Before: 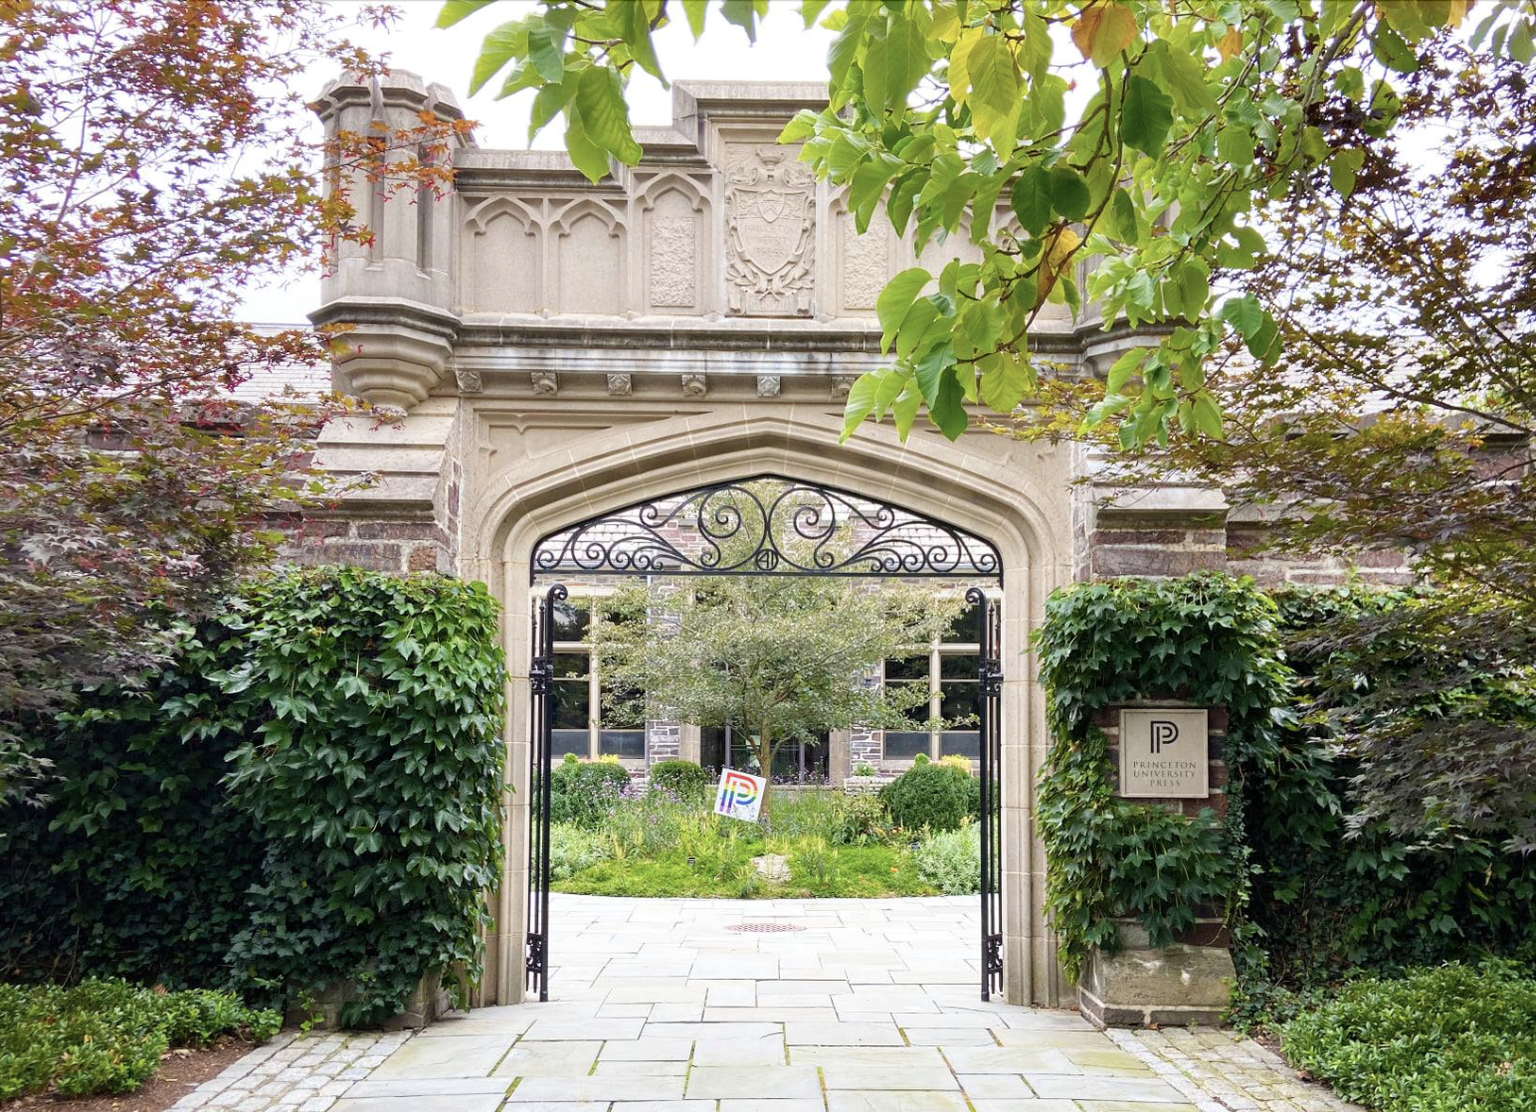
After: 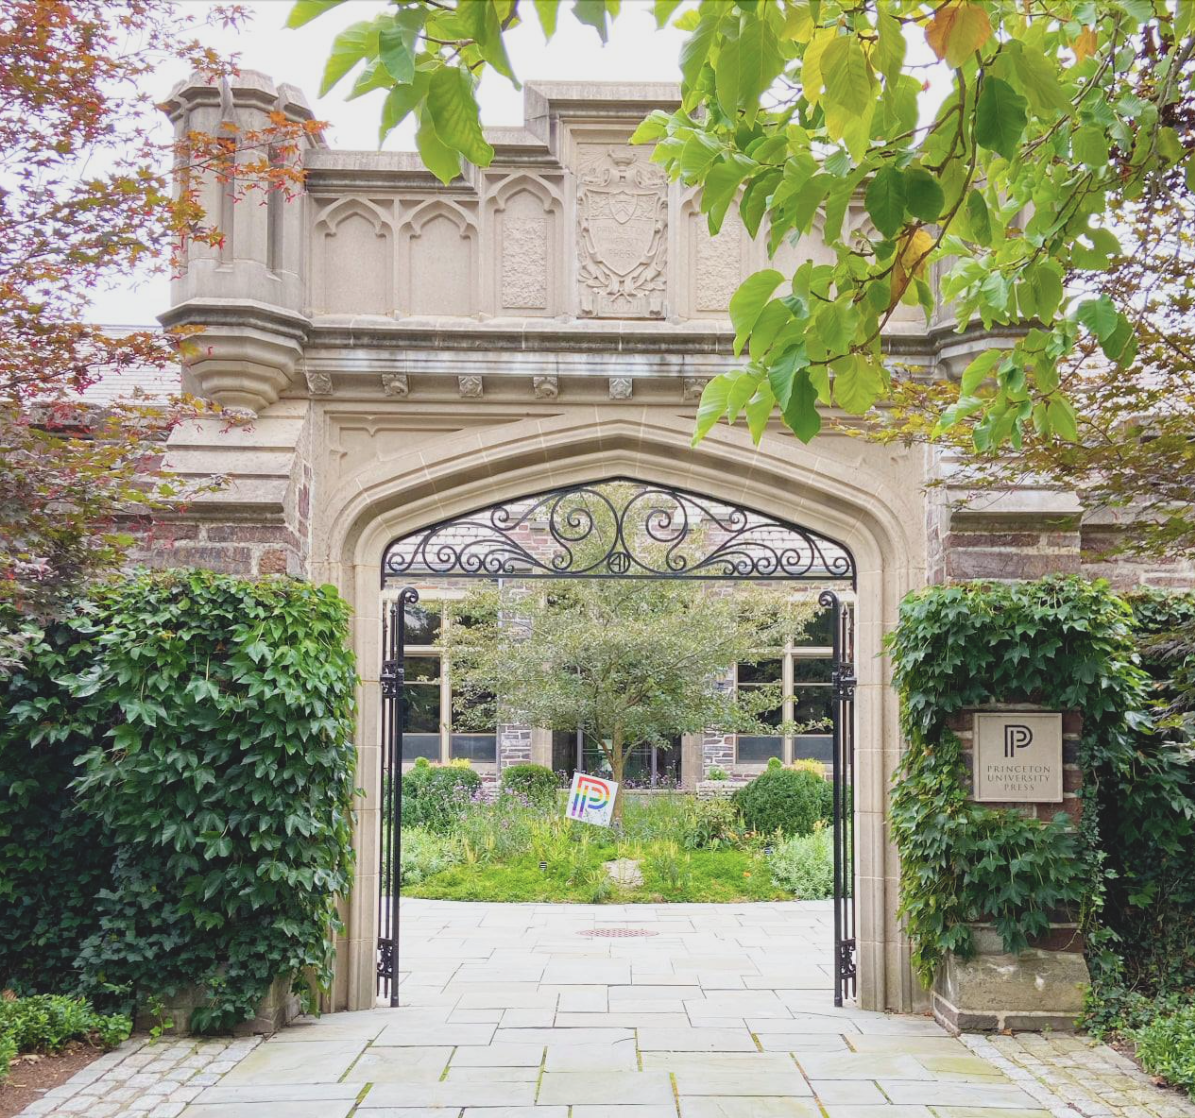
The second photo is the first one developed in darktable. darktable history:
crop: left 9.903%, right 12.674%
contrast brightness saturation: contrast -0.154, brightness 0.053, saturation -0.137
